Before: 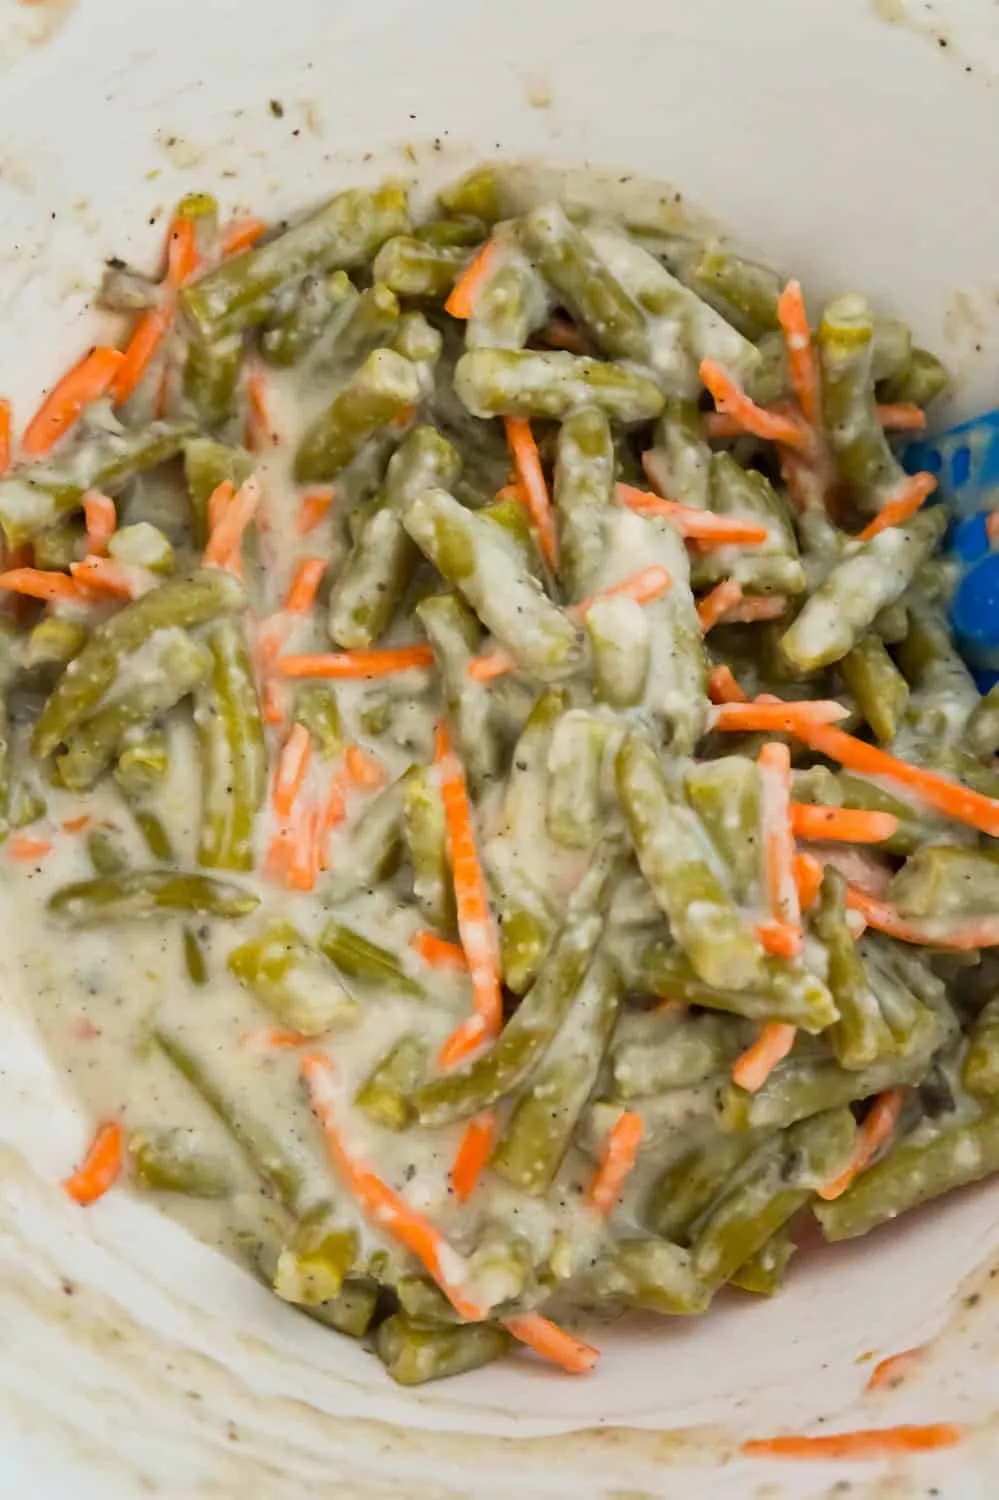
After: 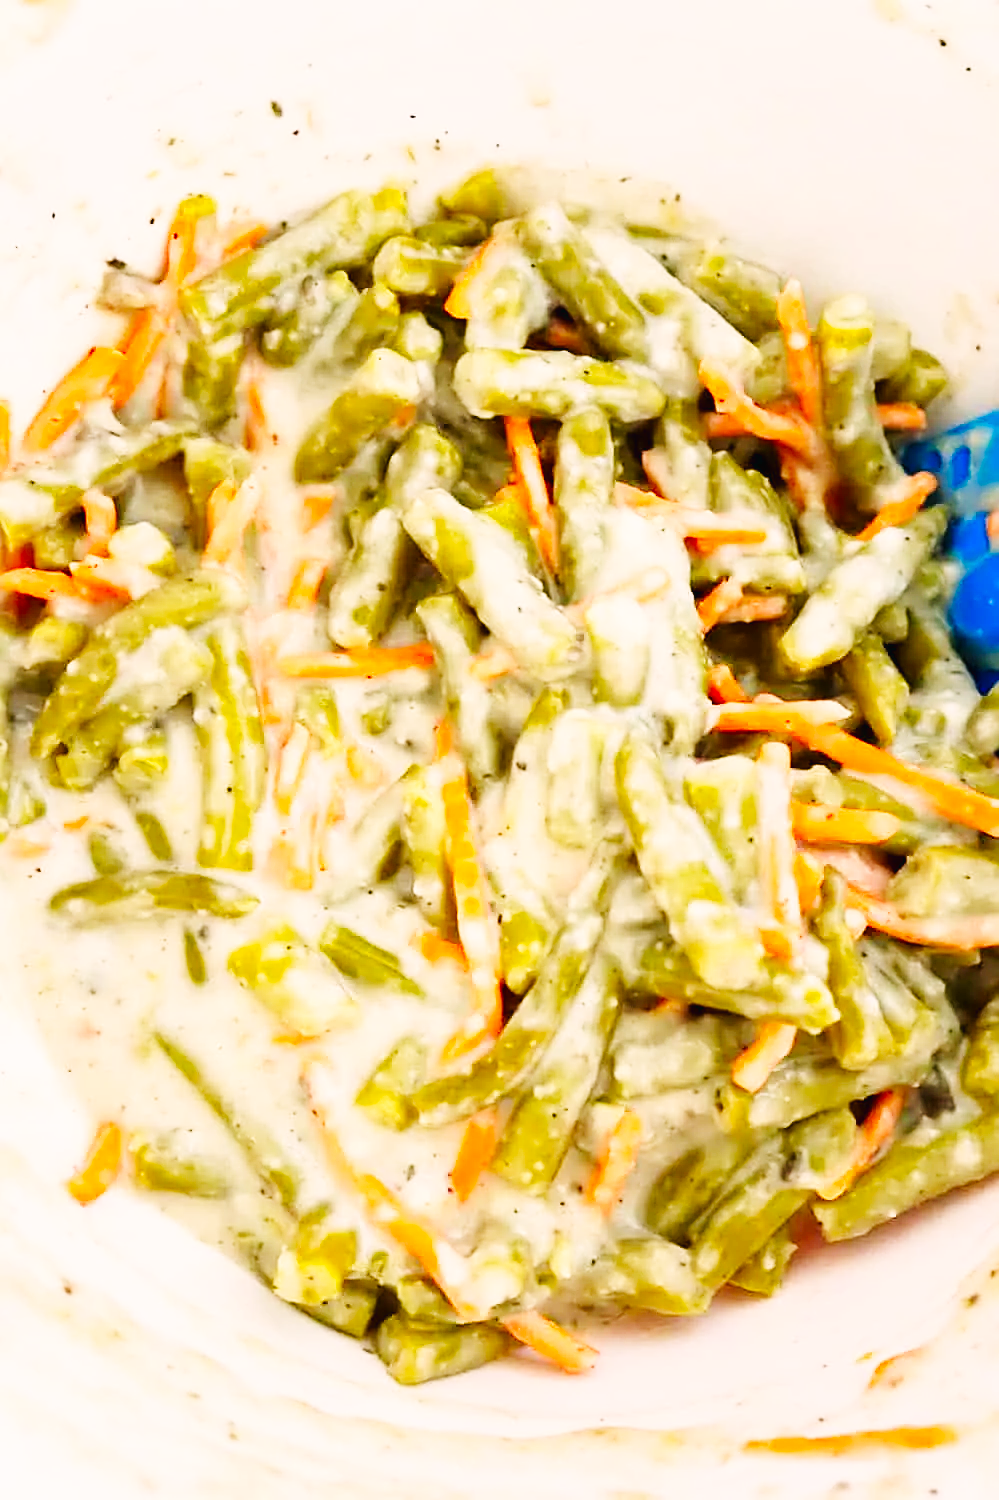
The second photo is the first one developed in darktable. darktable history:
color correction: highlights a* 3.22, highlights b* 1.93, saturation 1.19
base curve: curves: ch0 [(0, 0.003) (0.001, 0.002) (0.006, 0.004) (0.02, 0.022) (0.048, 0.086) (0.094, 0.234) (0.162, 0.431) (0.258, 0.629) (0.385, 0.8) (0.548, 0.918) (0.751, 0.988) (1, 1)], preserve colors none
sharpen: on, module defaults
exposure: compensate highlight preservation false
